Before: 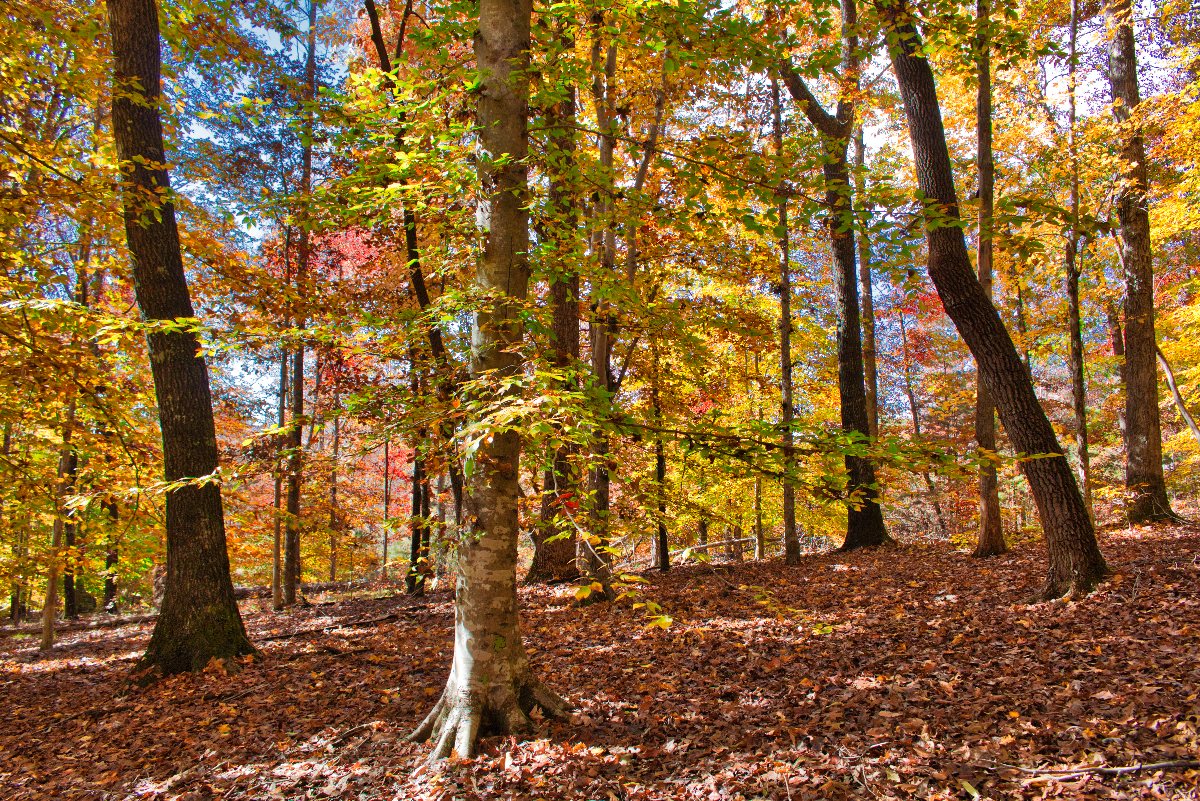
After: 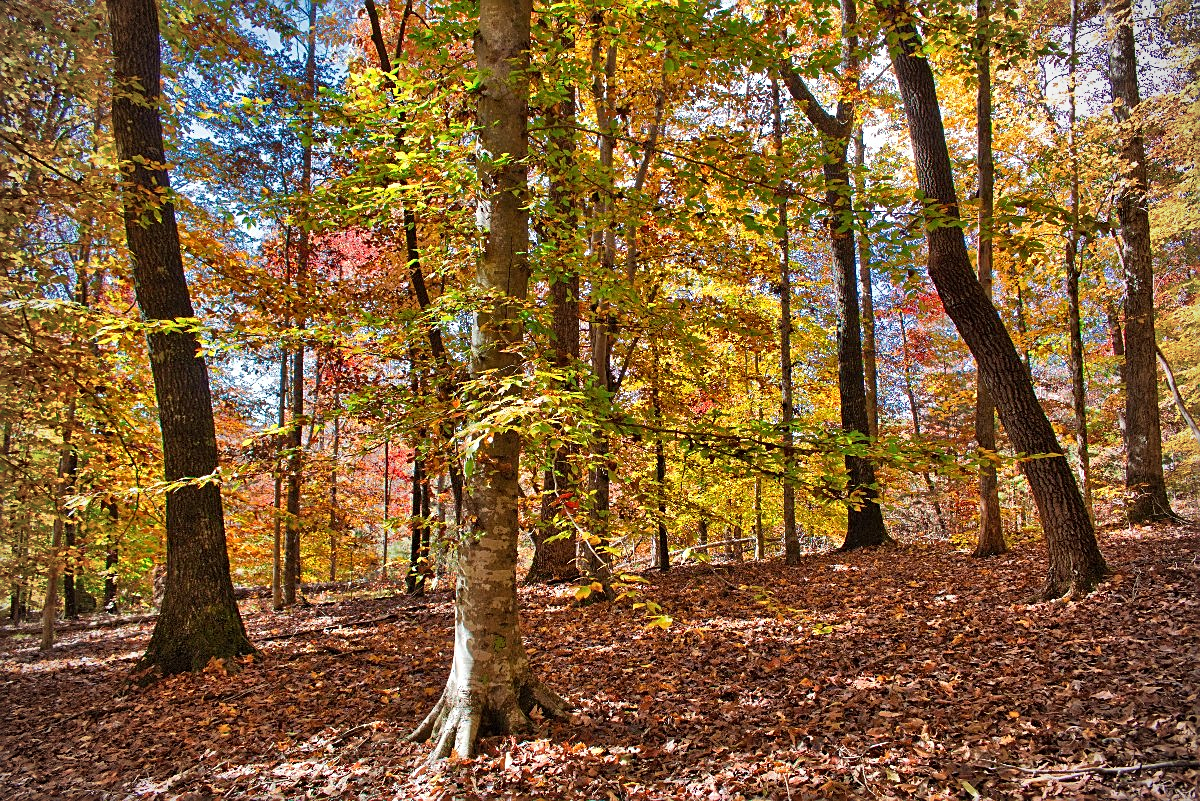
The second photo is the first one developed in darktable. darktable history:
sharpen: on, module defaults
vignetting: on, module defaults
shadows and highlights: low approximation 0.01, soften with gaussian
